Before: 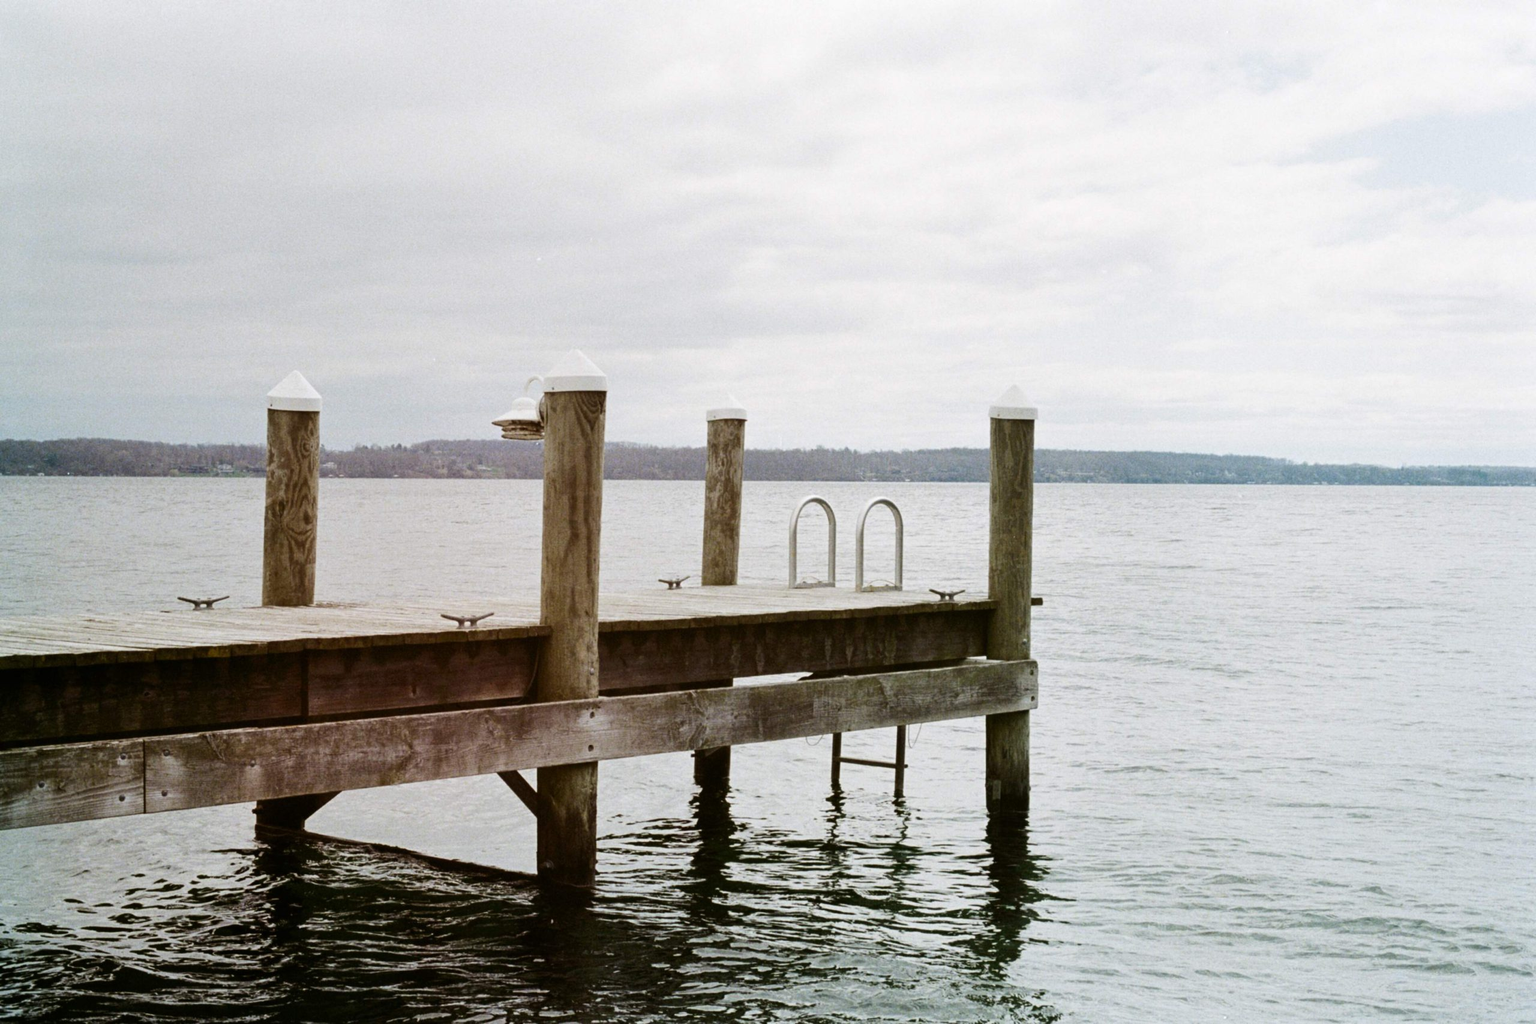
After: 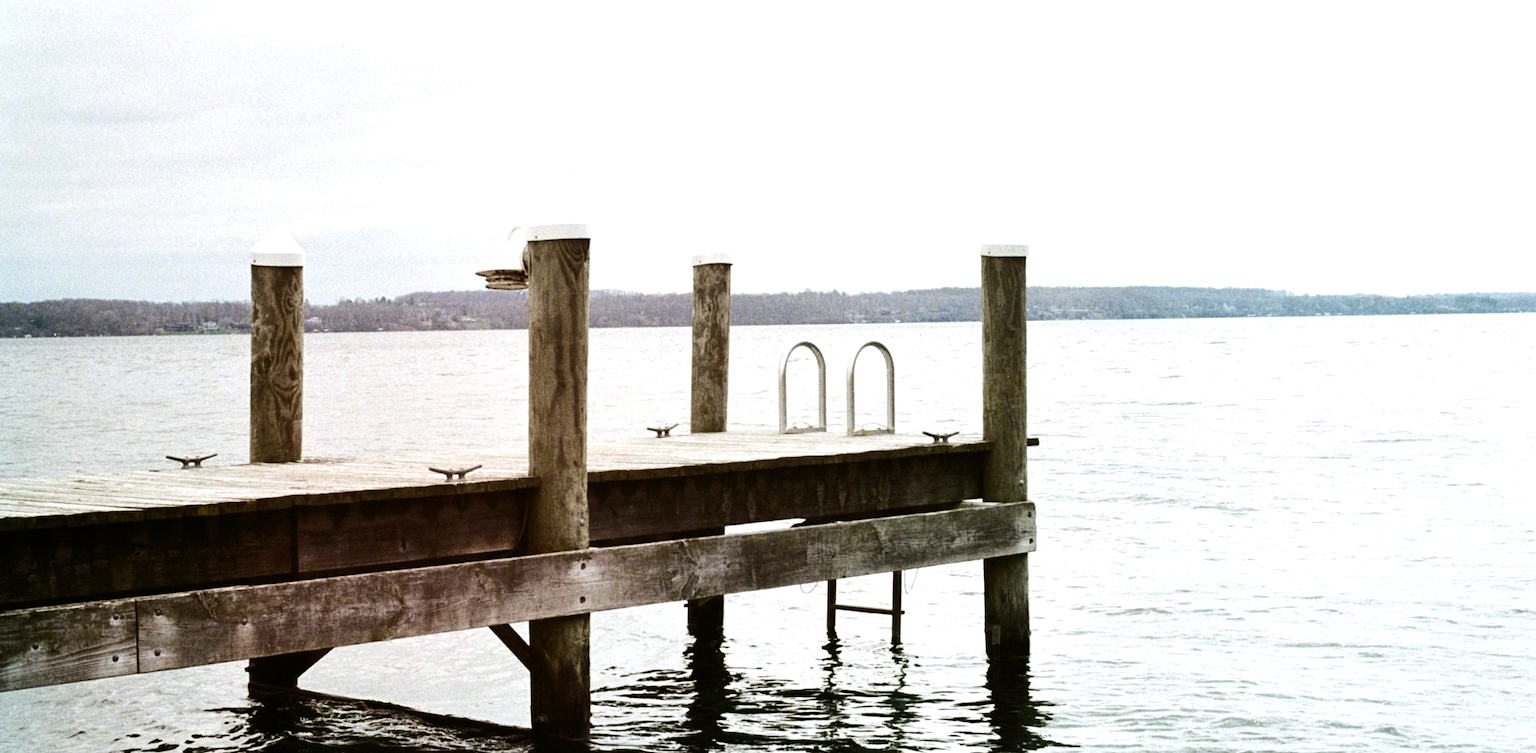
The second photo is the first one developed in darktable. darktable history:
tone equalizer: -8 EV -0.75 EV, -7 EV -0.7 EV, -6 EV -0.6 EV, -5 EV -0.4 EV, -3 EV 0.4 EV, -2 EV 0.6 EV, -1 EV 0.7 EV, +0 EV 0.75 EV, edges refinement/feathering 500, mask exposure compensation -1.57 EV, preserve details no
crop: top 13.819%, bottom 11.169%
rotate and perspective: rotation -1.32°, lens shift (horizontal) -0.031, crop left 0.015, crop right 0.985, crop top 0.047, crop bottom 0.982
